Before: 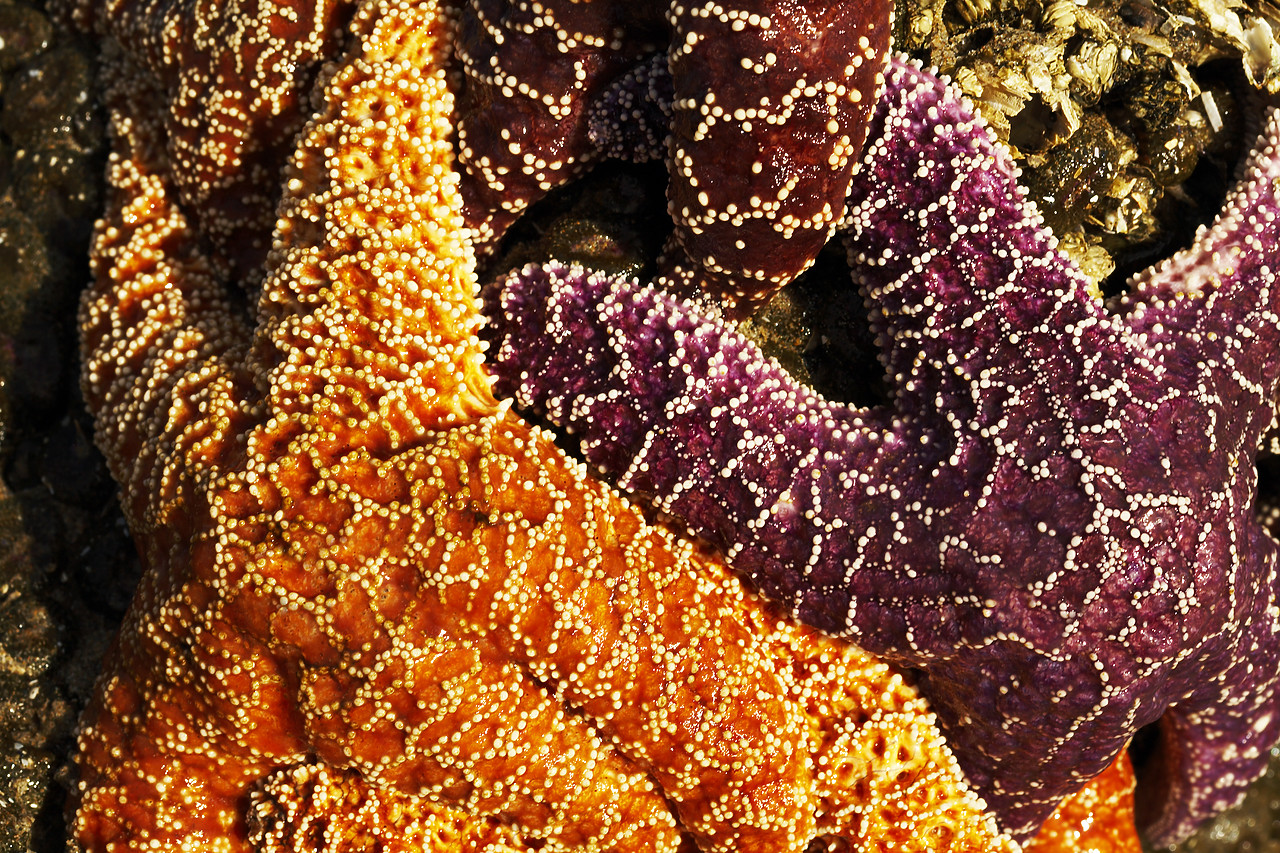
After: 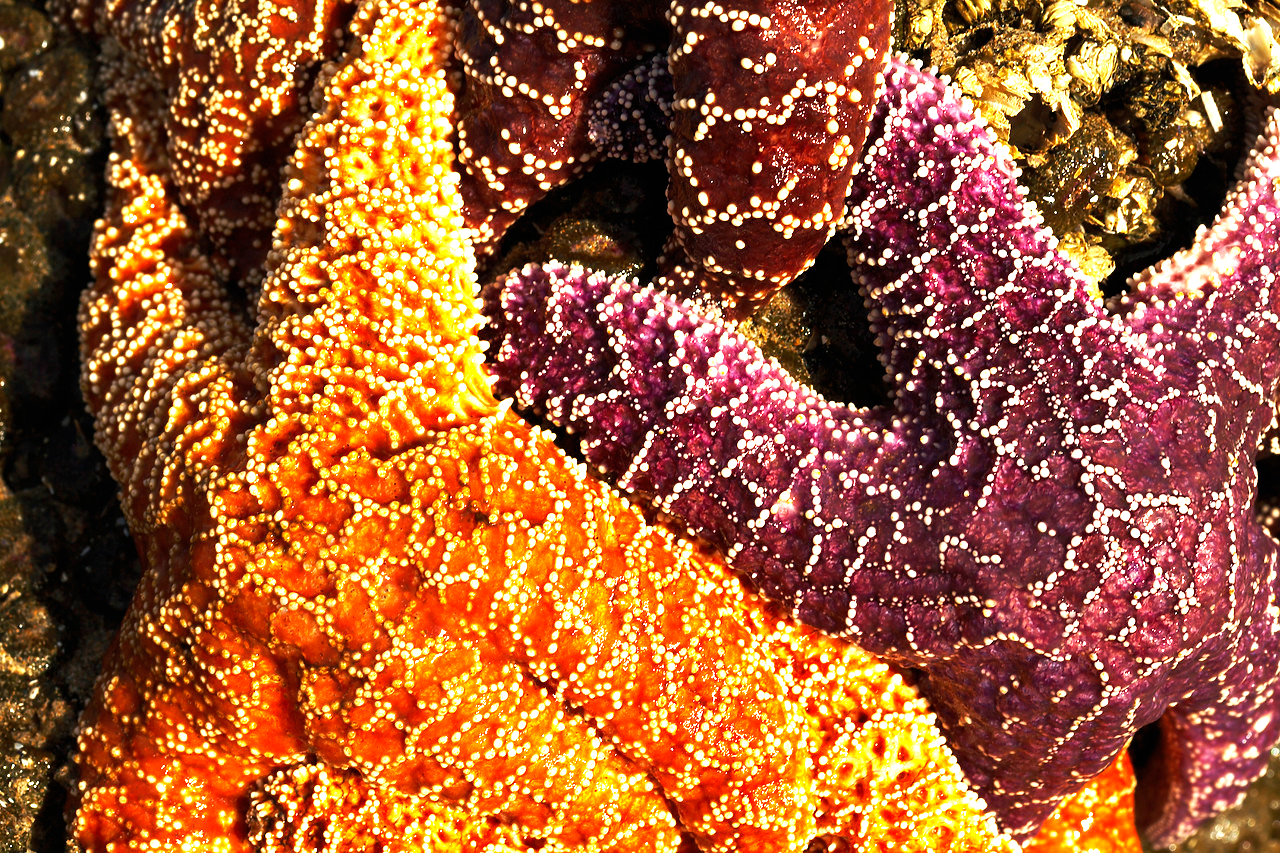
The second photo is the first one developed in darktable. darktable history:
exposure: black level correction 0, exposure 0.499 EV, compensate exposure bias true, compensate highlight preservation false
